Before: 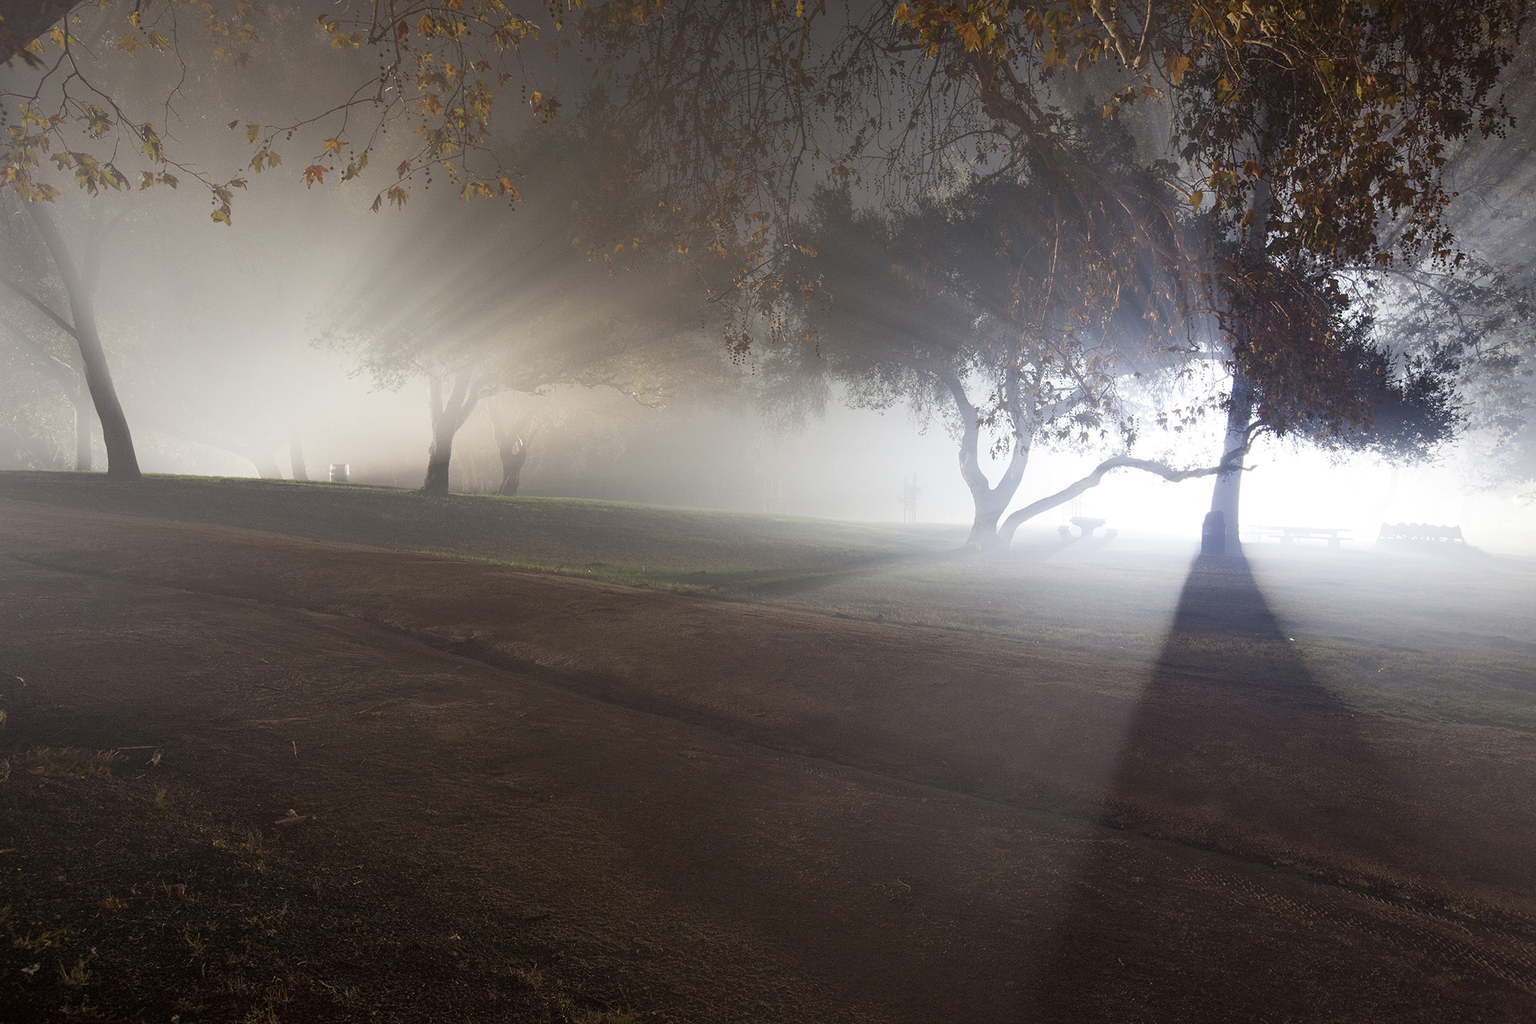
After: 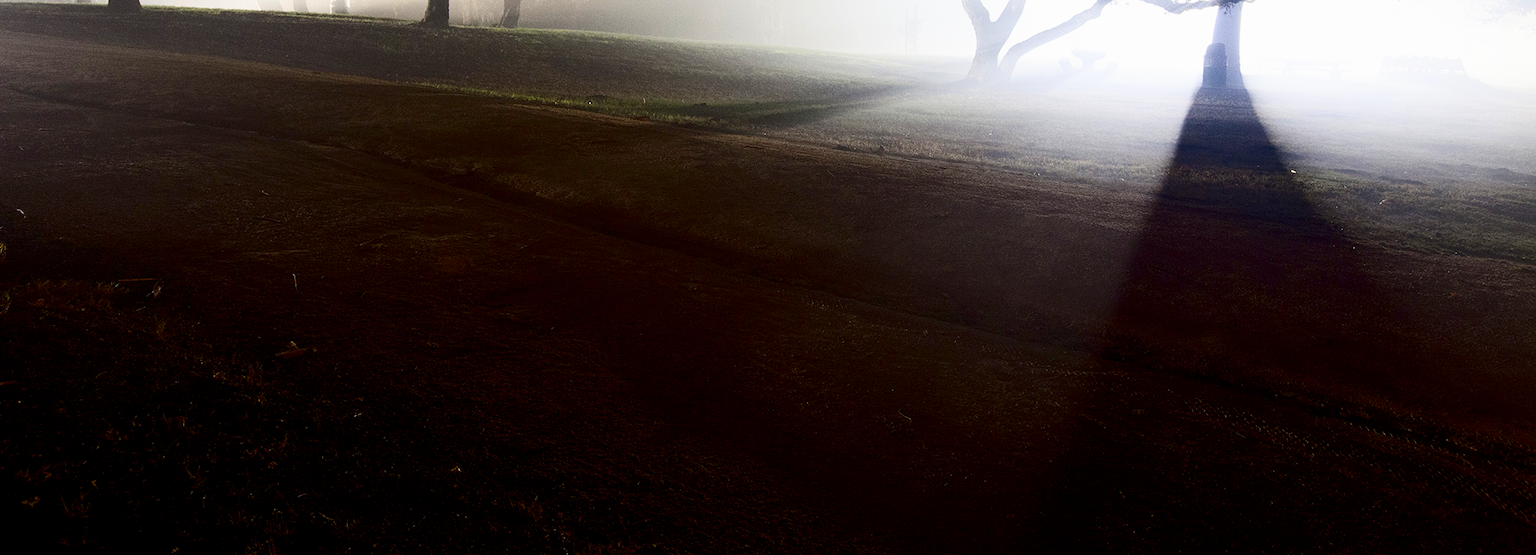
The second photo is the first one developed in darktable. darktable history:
crop and rotate: top 45.739%, right 0.06%
filmic rgb: black relative exposure -6.33 EV, white relative exposure 2.79 EV, target black luminance 0%, hardness 4.62, latitude 67.7%, contrast 1.277, shadows ↔ highlights balance -3.41%, preserve chrominance no, color science v4 (2020), contrast in shadows soft
contrast brightness saturation: contrast 0.302, brightness -0.069, saturation 0.168
